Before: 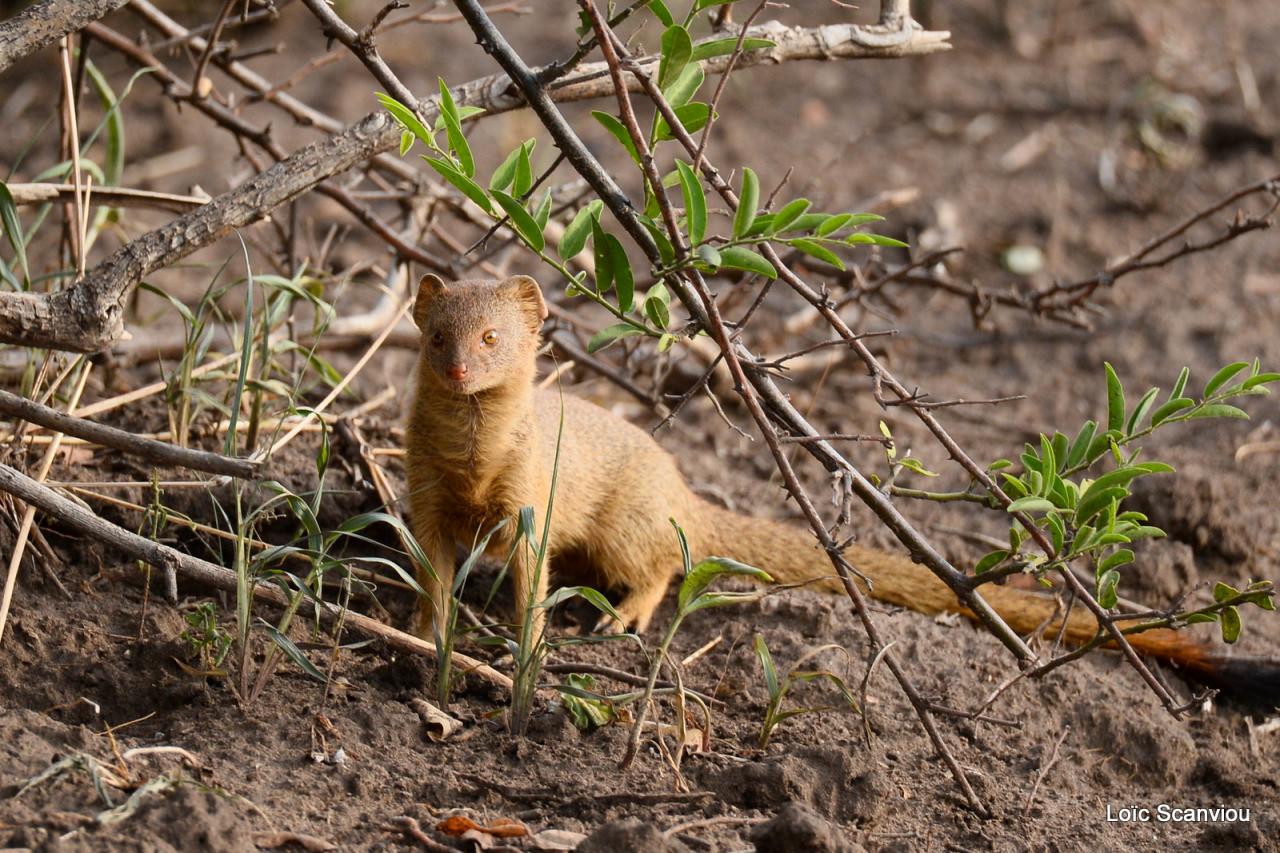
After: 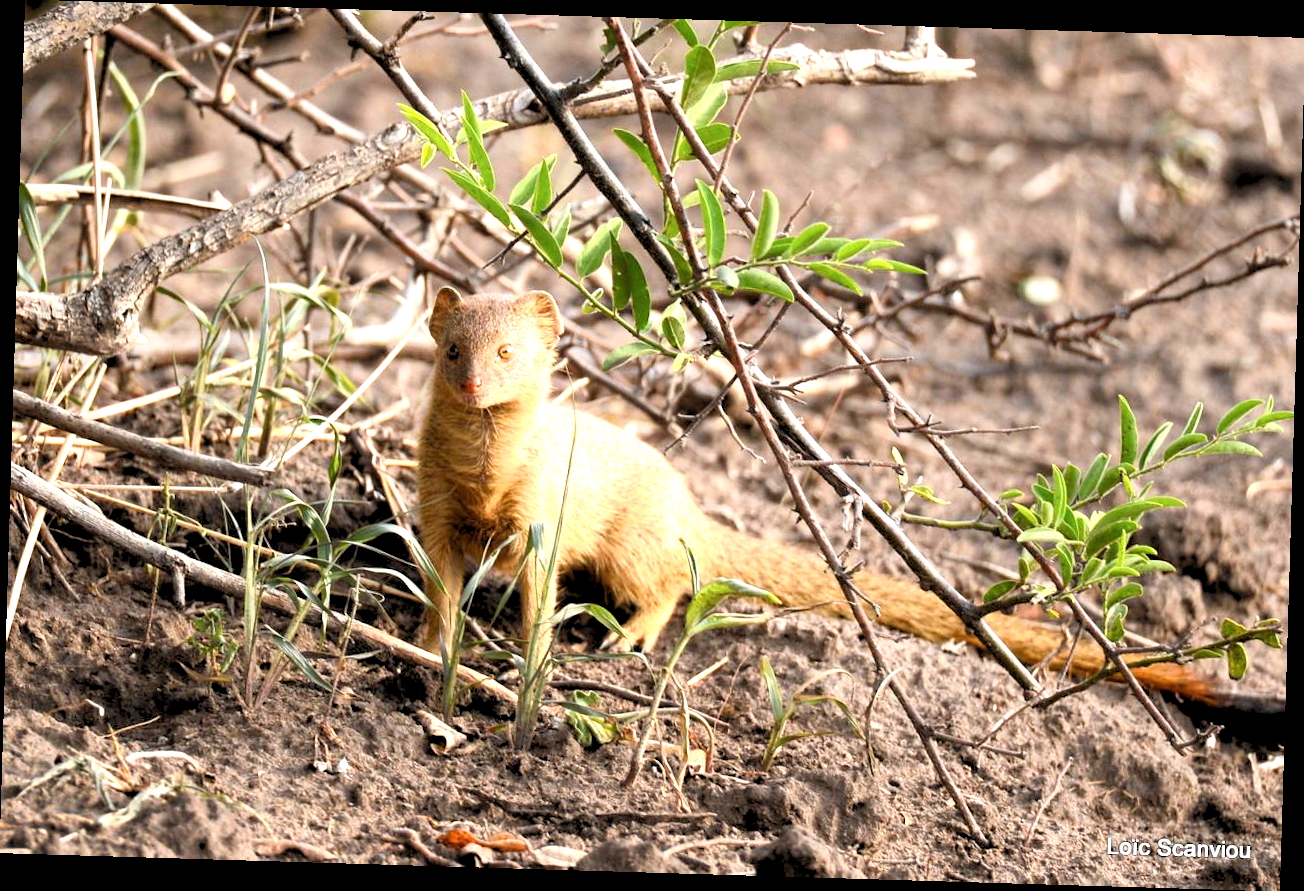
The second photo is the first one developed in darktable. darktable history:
exposure: black level correction 0, exposure 0.9 EV, compensate exposure bias true, compensate highlight preservation false
rotate and perspective: rotation 1.72°, automatic cropping off
shadows and highlights: shadows 0, highlights 40
rgb levels: levels [[0.013, 0.434, 0.89], [0, 0.5, 1], [0, 0.5, 1]]
